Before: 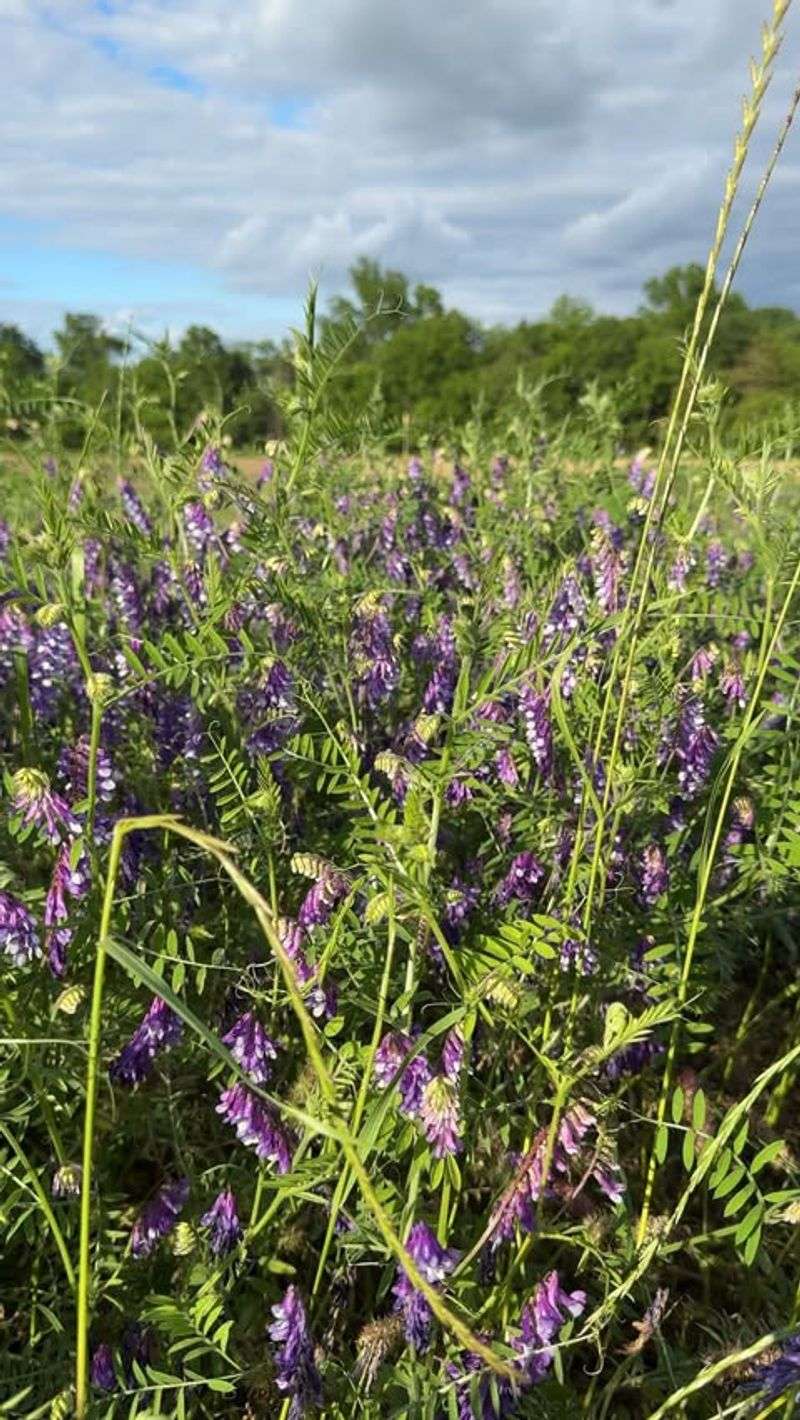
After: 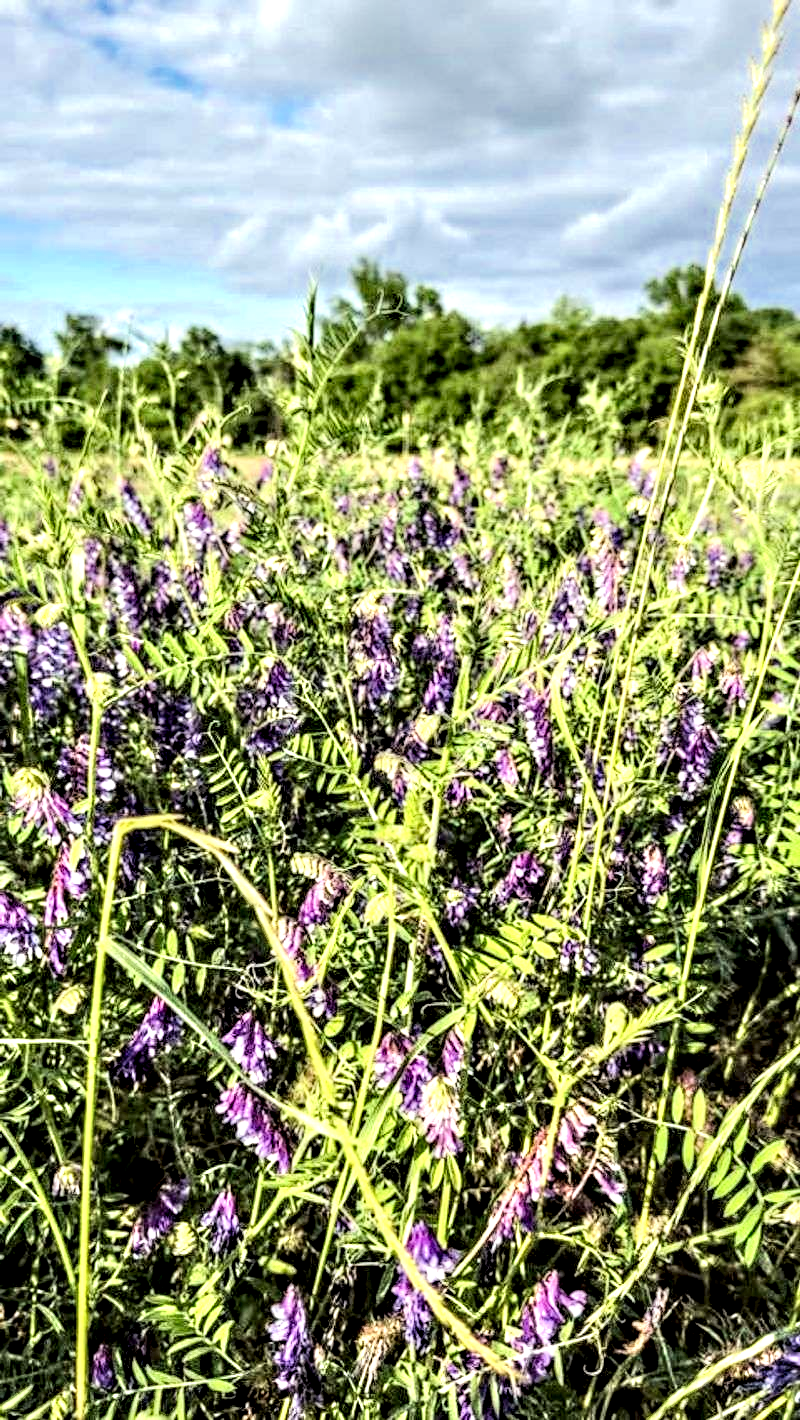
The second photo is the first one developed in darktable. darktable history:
tone equalizer: -7 EV 0.144 EV, -6 EV 0.614 EV, -5 EV 1.14 EV, -4 EV 1.3 EV, -3 EV 1.17 EV, -2 EV 0.6 EV, -1 EV 0.156 EV, edges refinement/feathering 500, mask exposure compensation -1.57 EV, preserve details no
contrast equalizer: octaves 7, y [[0.511, 0.558, 0.631, 0.632, 0.559, 0.512], [0.5 ×6], [0.507, 0.559, 0.627, 0.644, 0.647, 0.647], [0 ×6], [0 ×6]]
local contrast: highlights 16%, detail 188%
